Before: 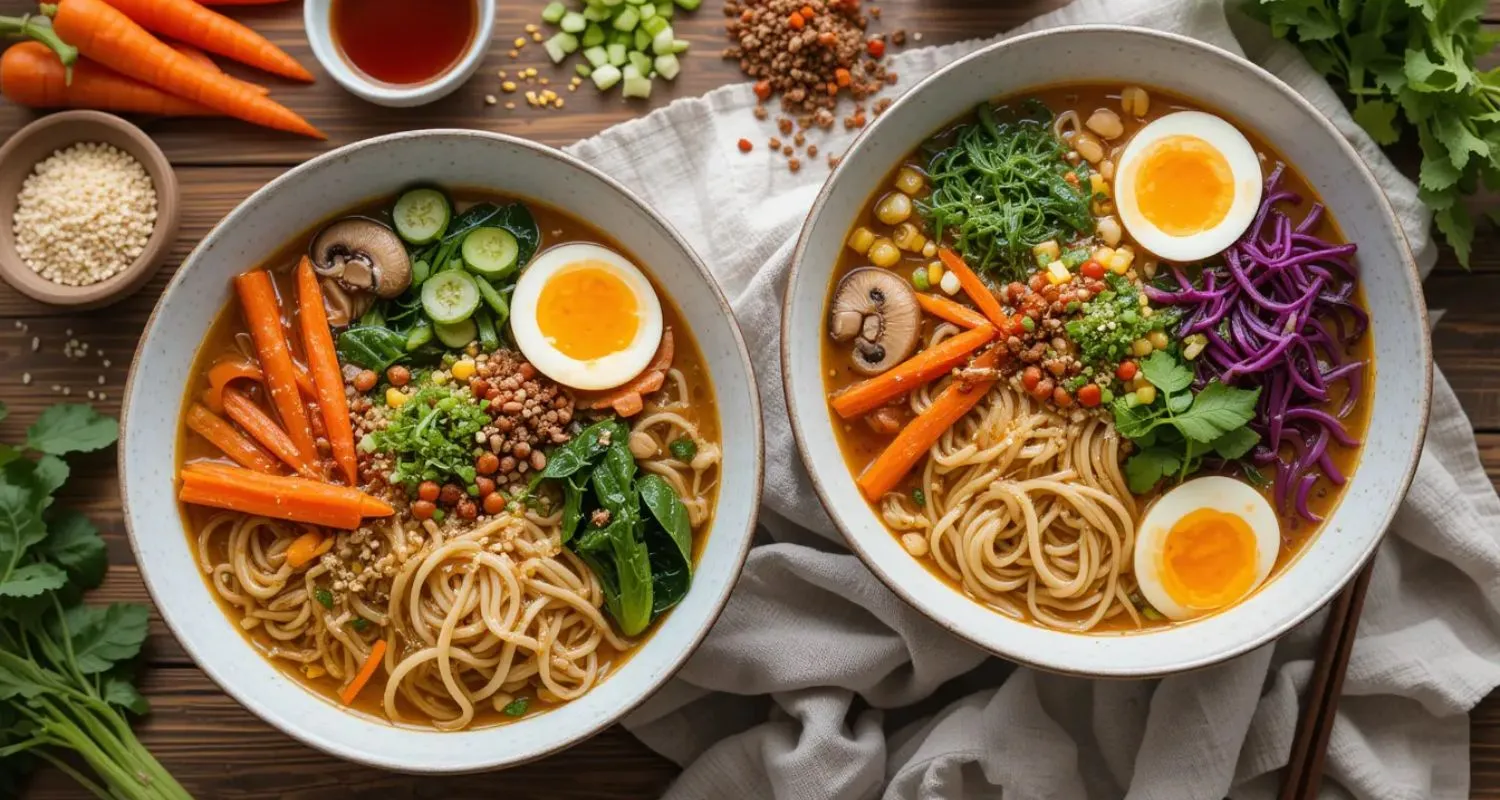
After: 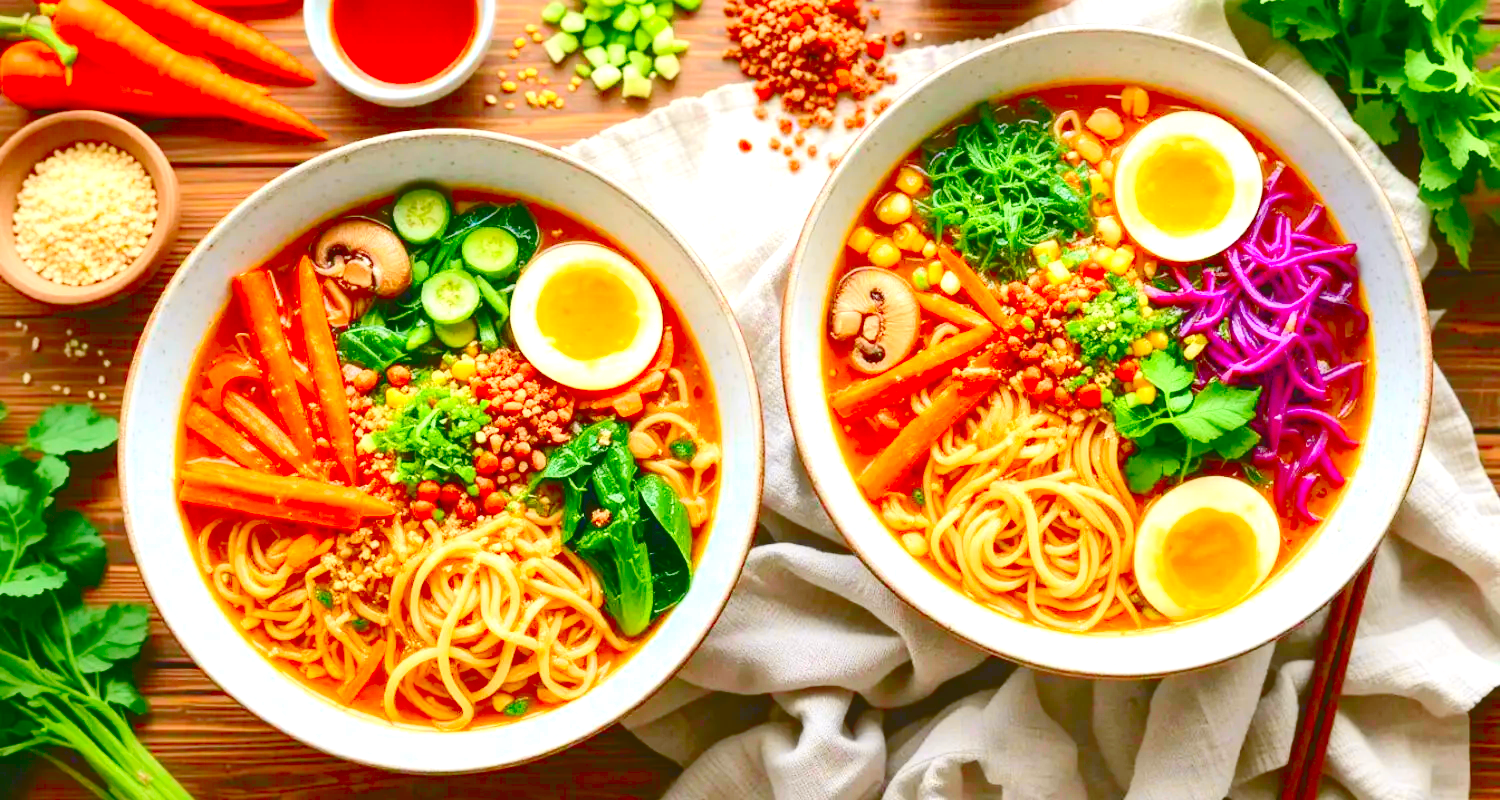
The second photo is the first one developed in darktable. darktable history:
tone curve: curves: ch0 [(0, 0.023) (0.132, 0.075) (0.256, 0.2) (0.454, 0.495) (0.708, 0.78) (0.844, 0.896) (1, 0.98)]; ch1 [(0, 0) (0.37, 0.308) (0.478, 0.46) (0.499, 0.5) (0.513, 0.508) (0.526, 0.533) (0.59, 0.612) (0.764, 0.804) (1, 1)]; ch2 [(0, 0) (0.312, 0.313) (0.461, 0.454) (0.48, 0.477) (0.503, 0.5) (0.526, 0.54) (0.564, 0.595) (0.631, 0.676) (0.713, 0.767) (0.985, 0.966)], color space Lab, independent channels
levels: levels [0.008, 0.318, 0.836]
contrast brightness saturation: saturation 0.18
